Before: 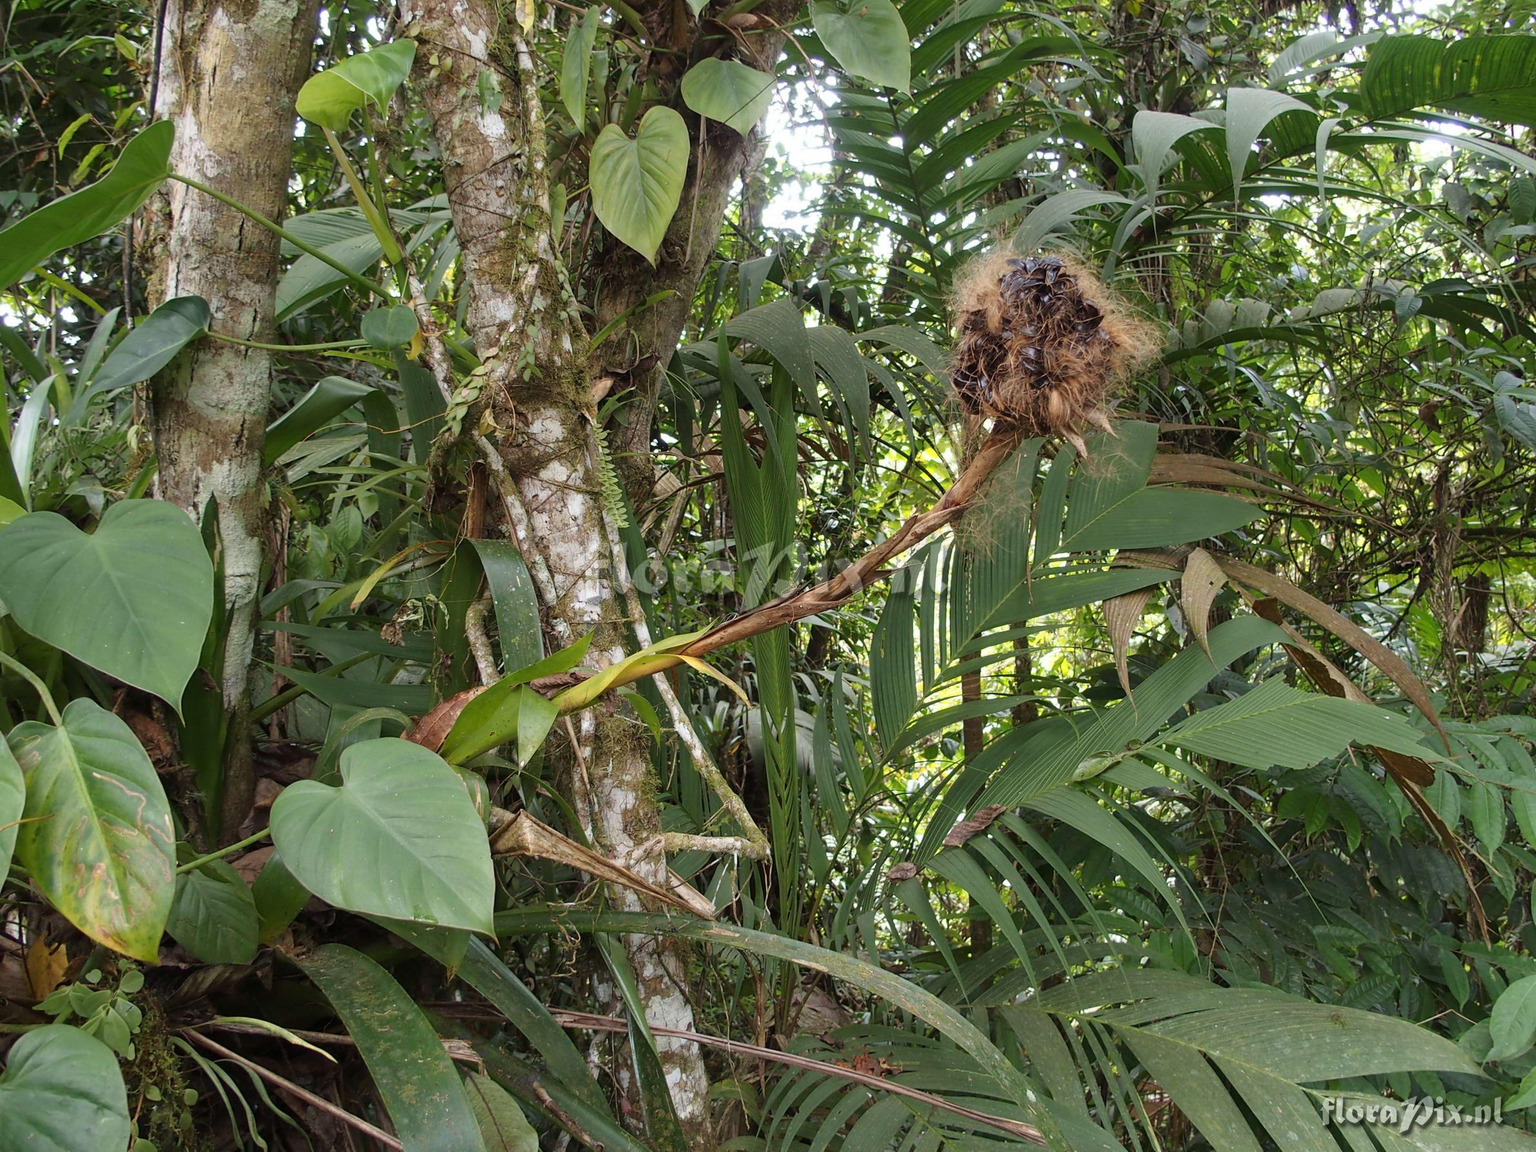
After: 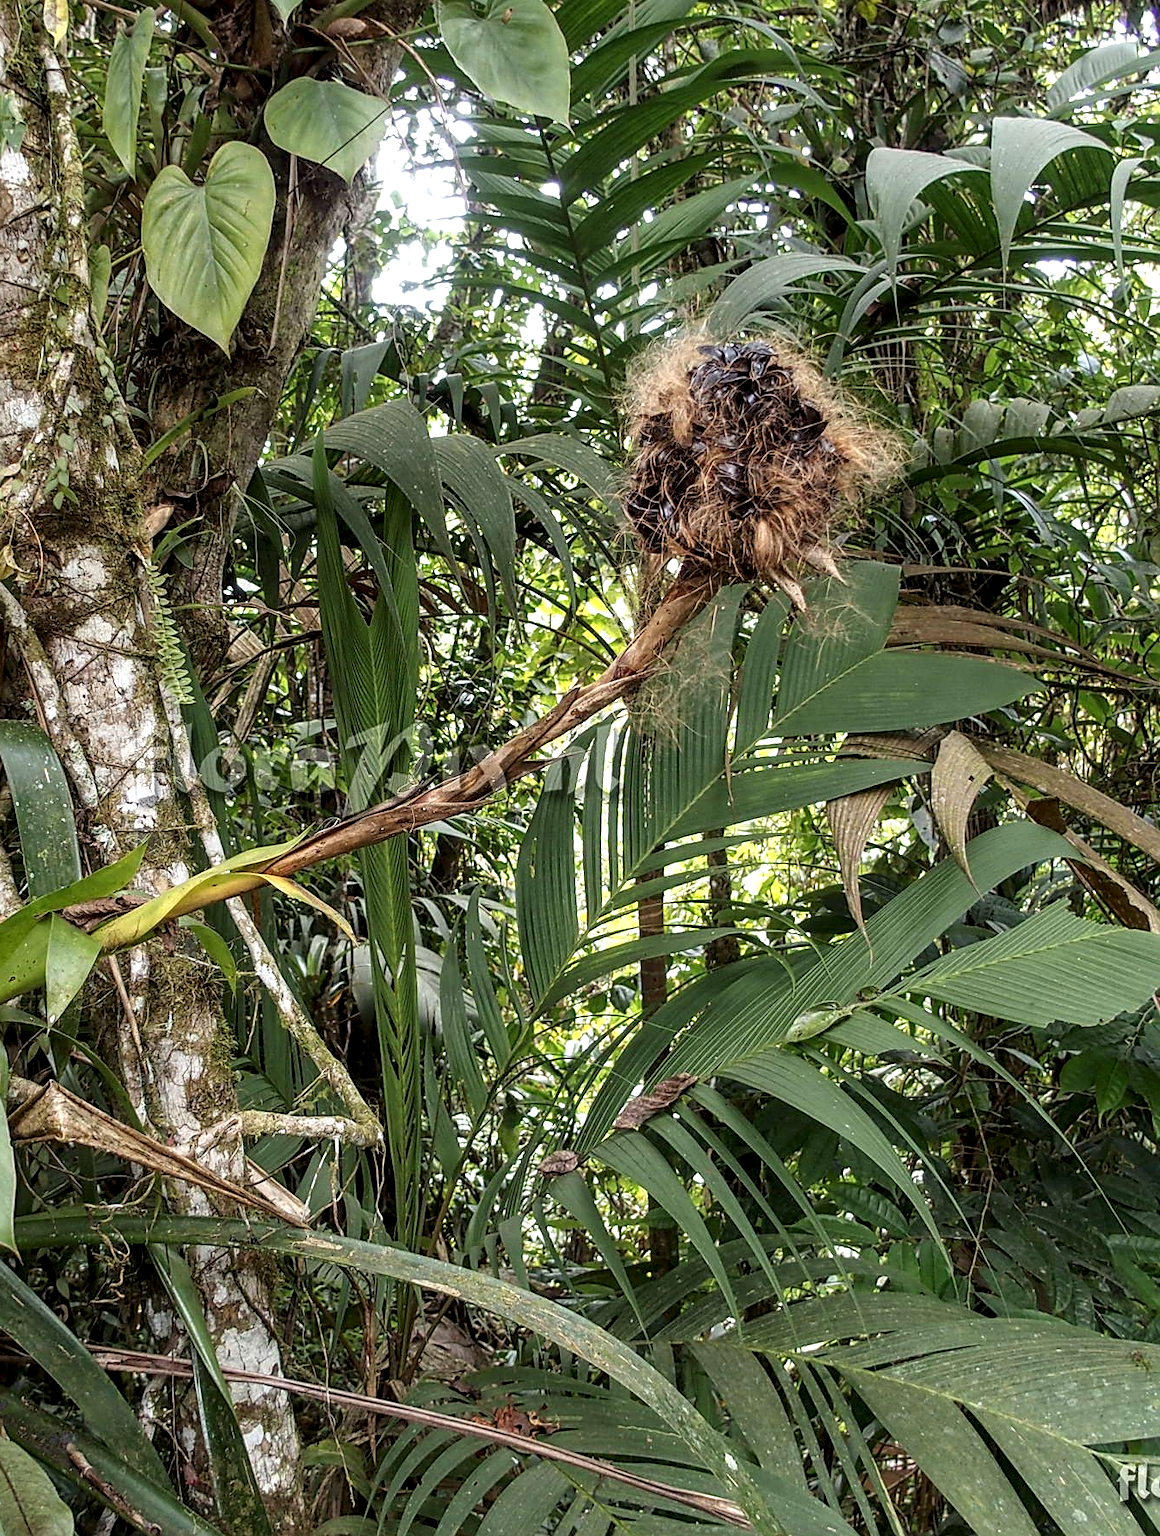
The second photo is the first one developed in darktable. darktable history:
crop: left 31.499%, top 0.009%, right 11.816%
local contrast: detail 160%
sharpen: on, module defaults
